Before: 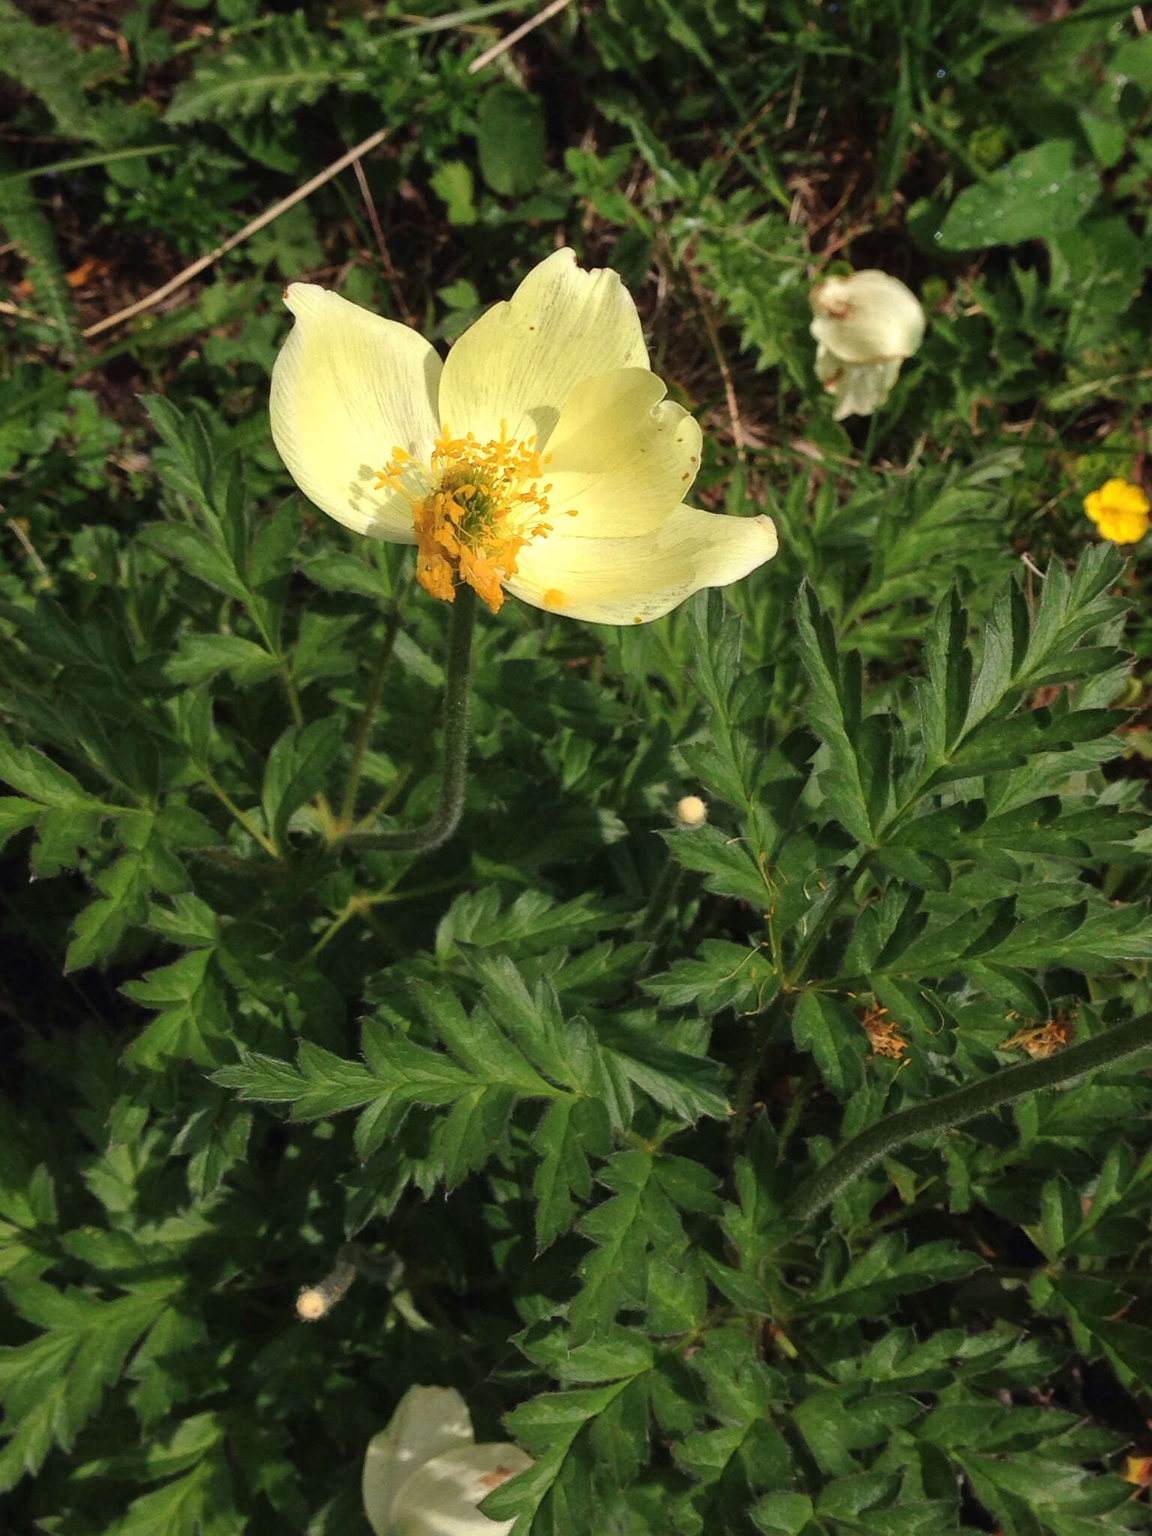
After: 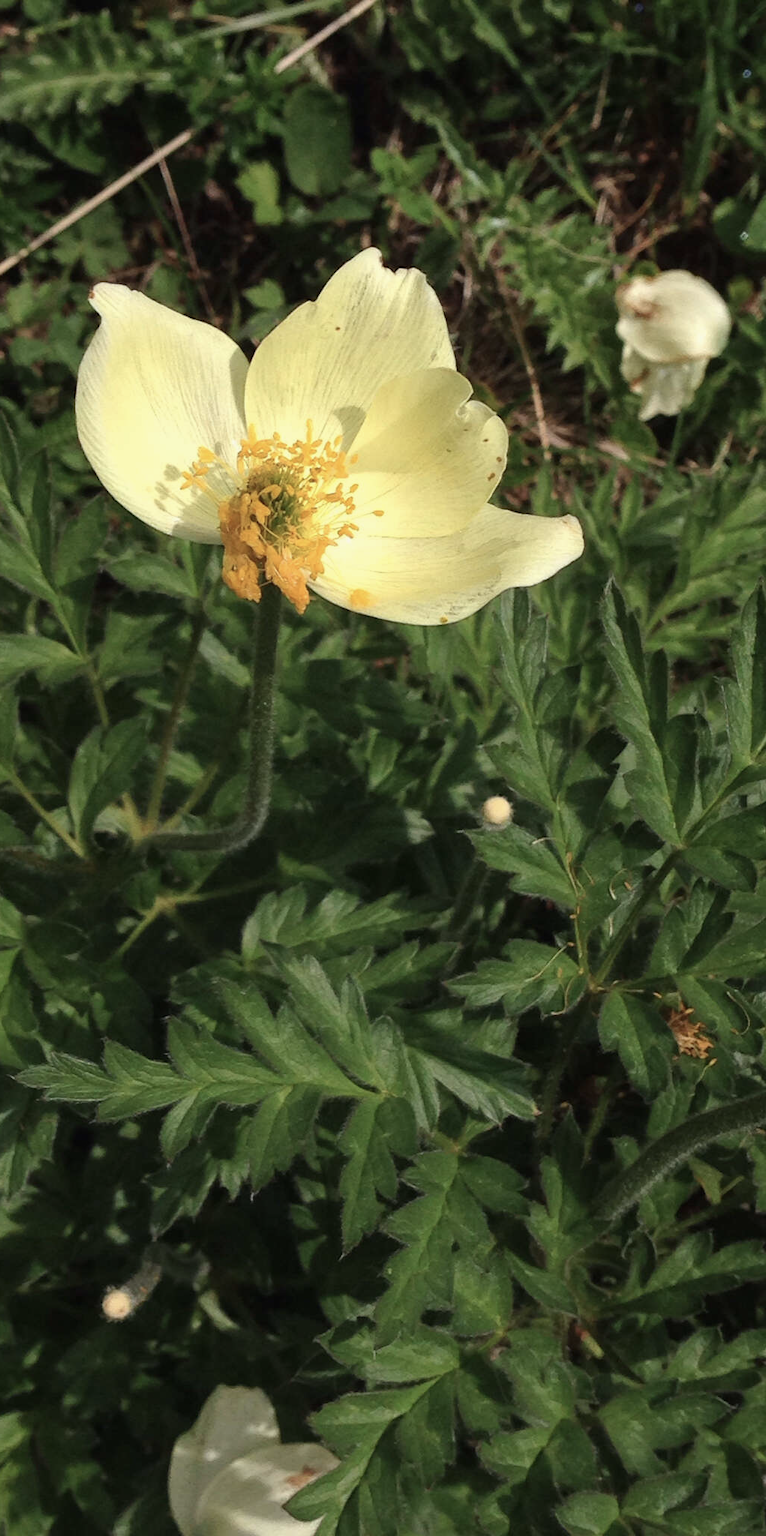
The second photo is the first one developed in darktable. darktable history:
exposure: exposure -0.064 EV, compensate highlight preservation false
crop: left 16.899%, right 16.556%
white balance: emerald 1
contrast brightness saturation: contrast 0.06, brightness -0.01, saturation -0.23
